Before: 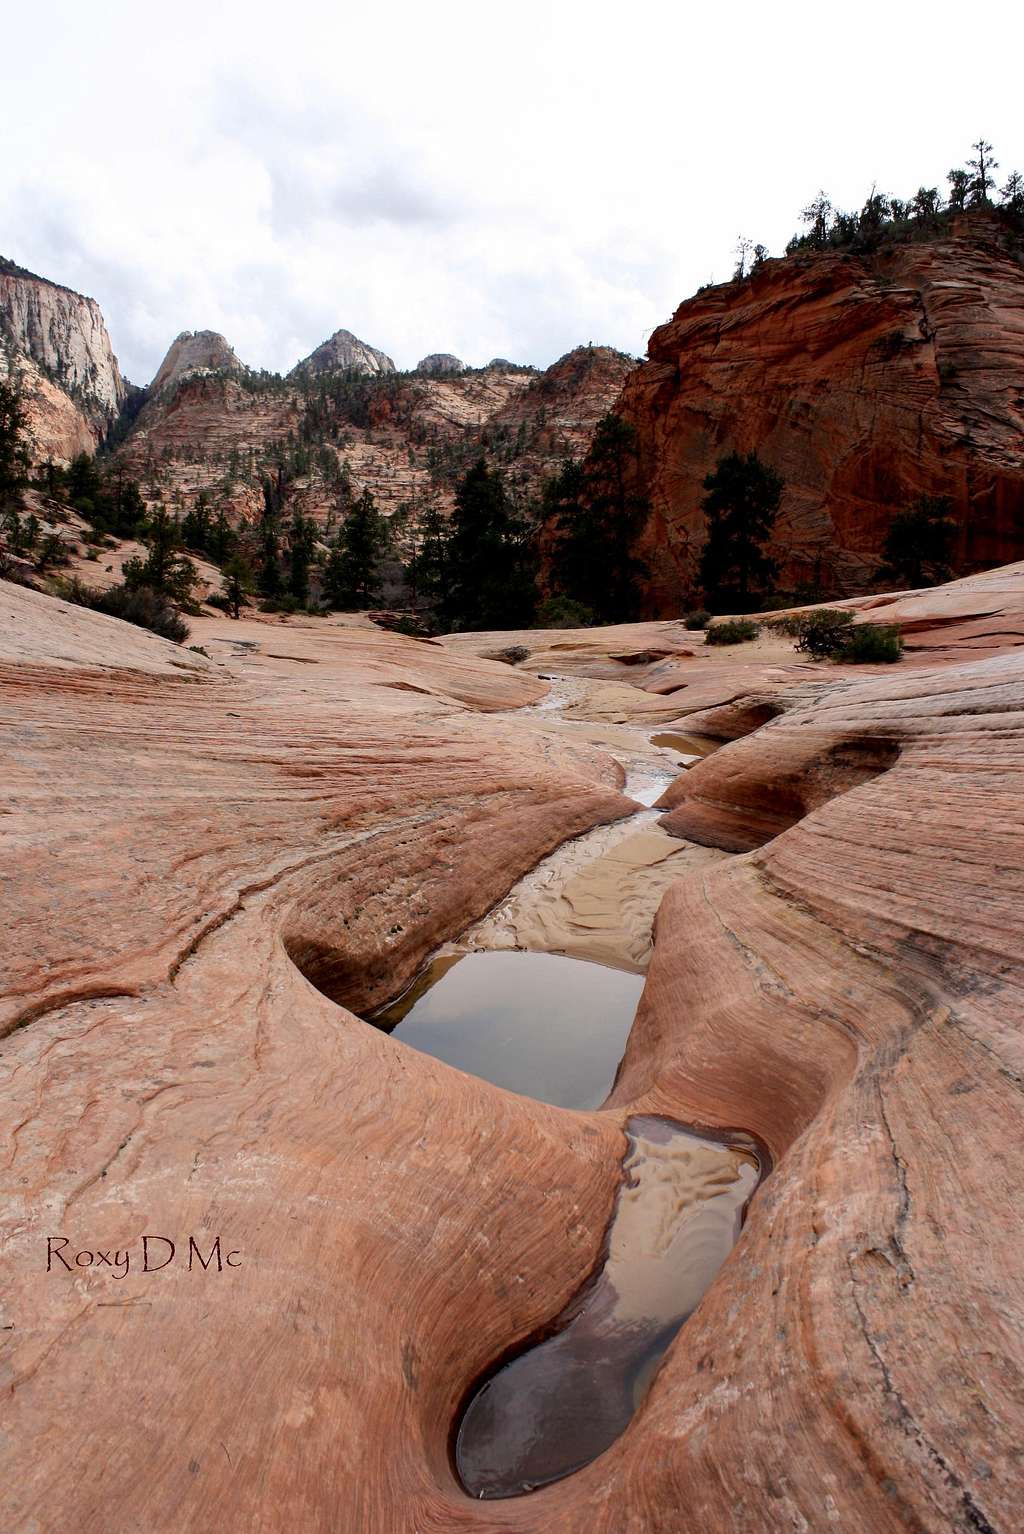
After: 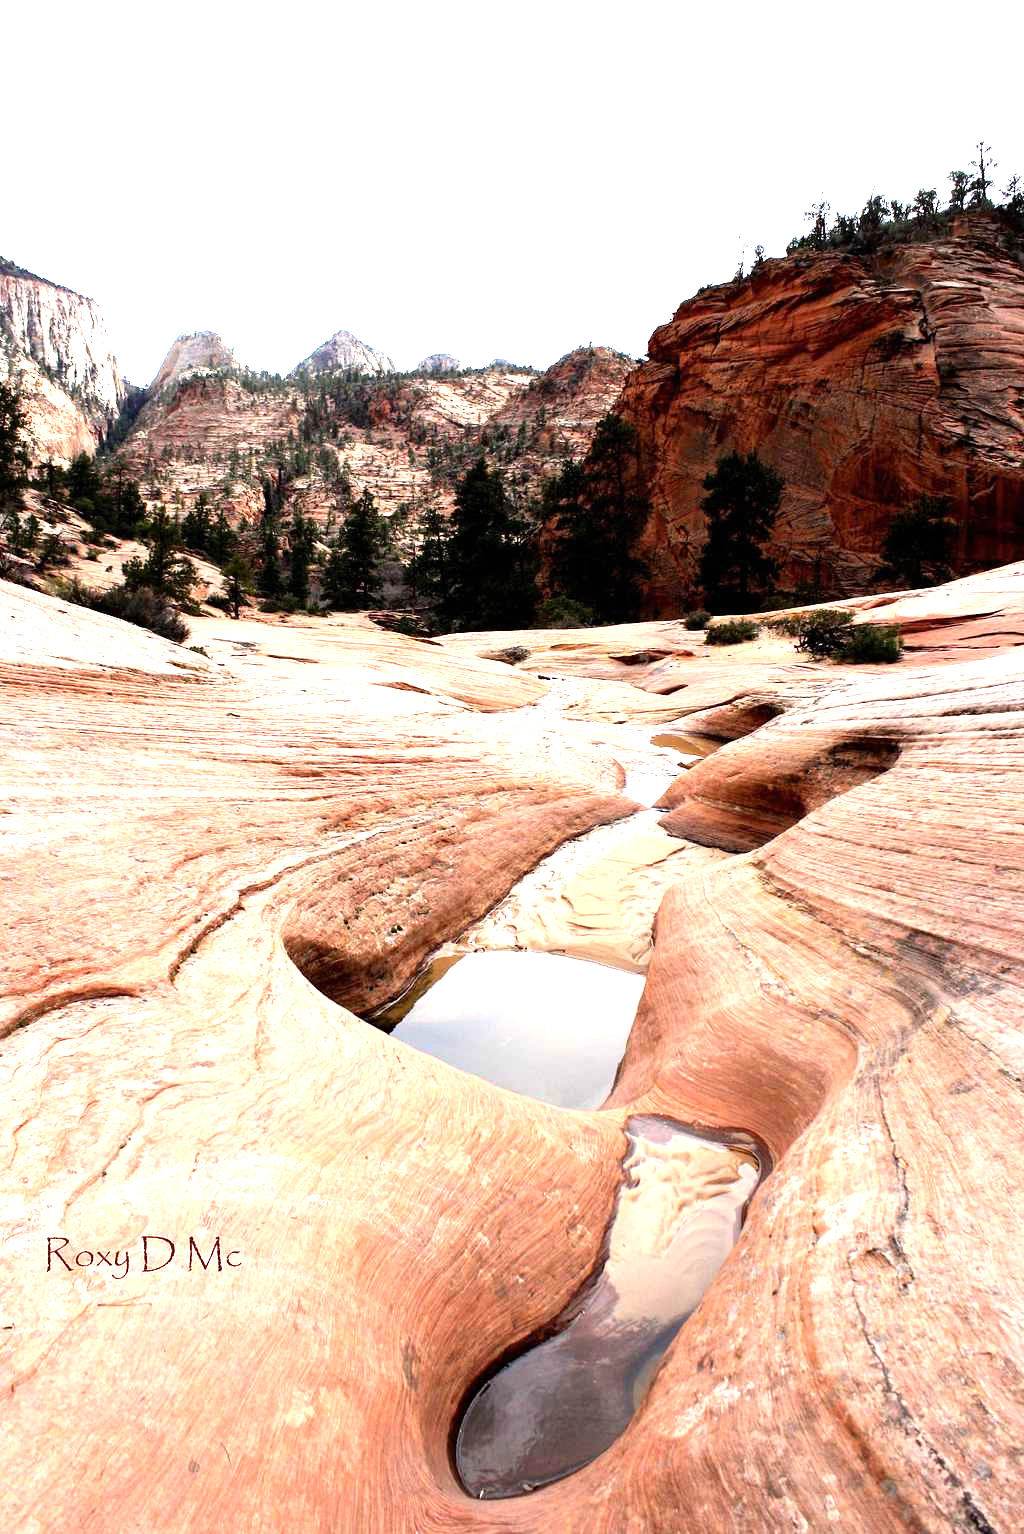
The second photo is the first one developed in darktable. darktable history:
tone equalizer: -8 EV -0.78 EV, -7 EV -0.708 EV, -6 EV -0.636 EV, -5 EV -0.408 EV, -3 EV 0.393 EV, -2 EV 0.6 EV, -1 EV 0.688 EV, +0 EV 0.752 EV, mask exposure compensation -0.491 EV
exposure: black level correction 0, exposure 1 EV, compensate highlight preservation false
